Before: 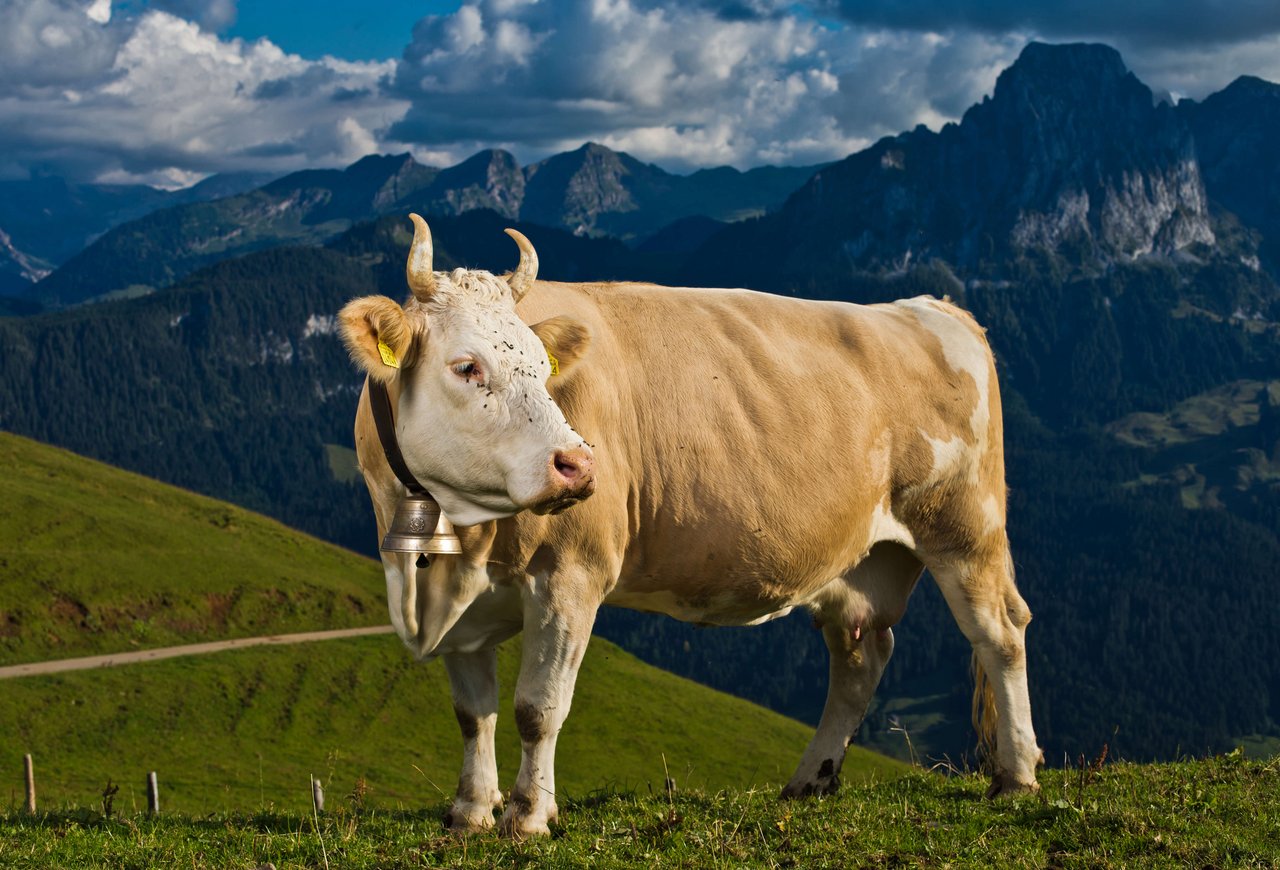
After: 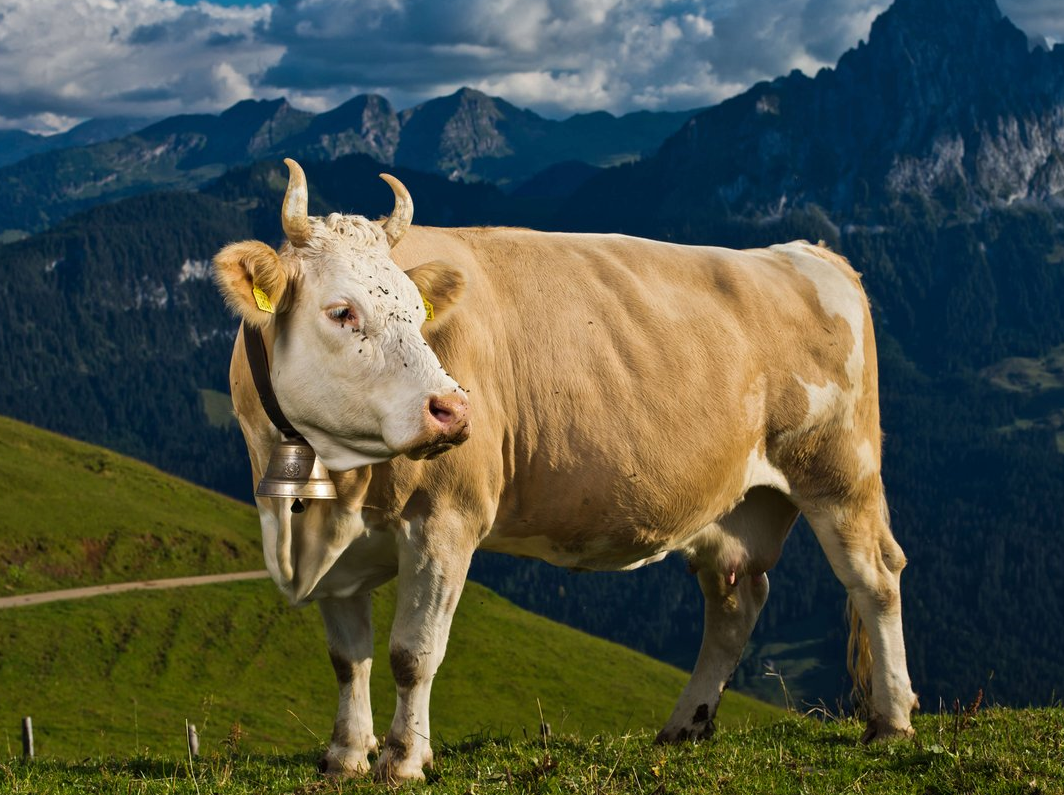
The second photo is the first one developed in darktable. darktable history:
crop: left 9.771%, top 6.329%, right 7.084%, bottom 2.223%
